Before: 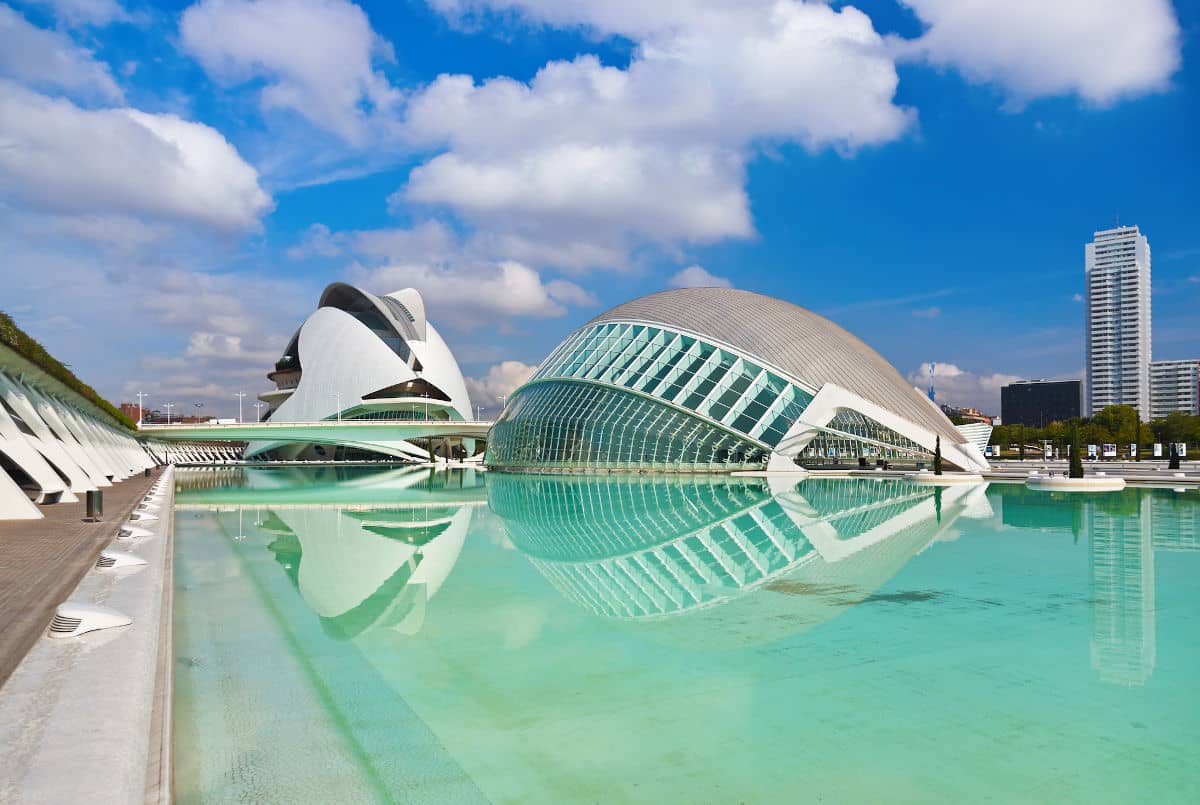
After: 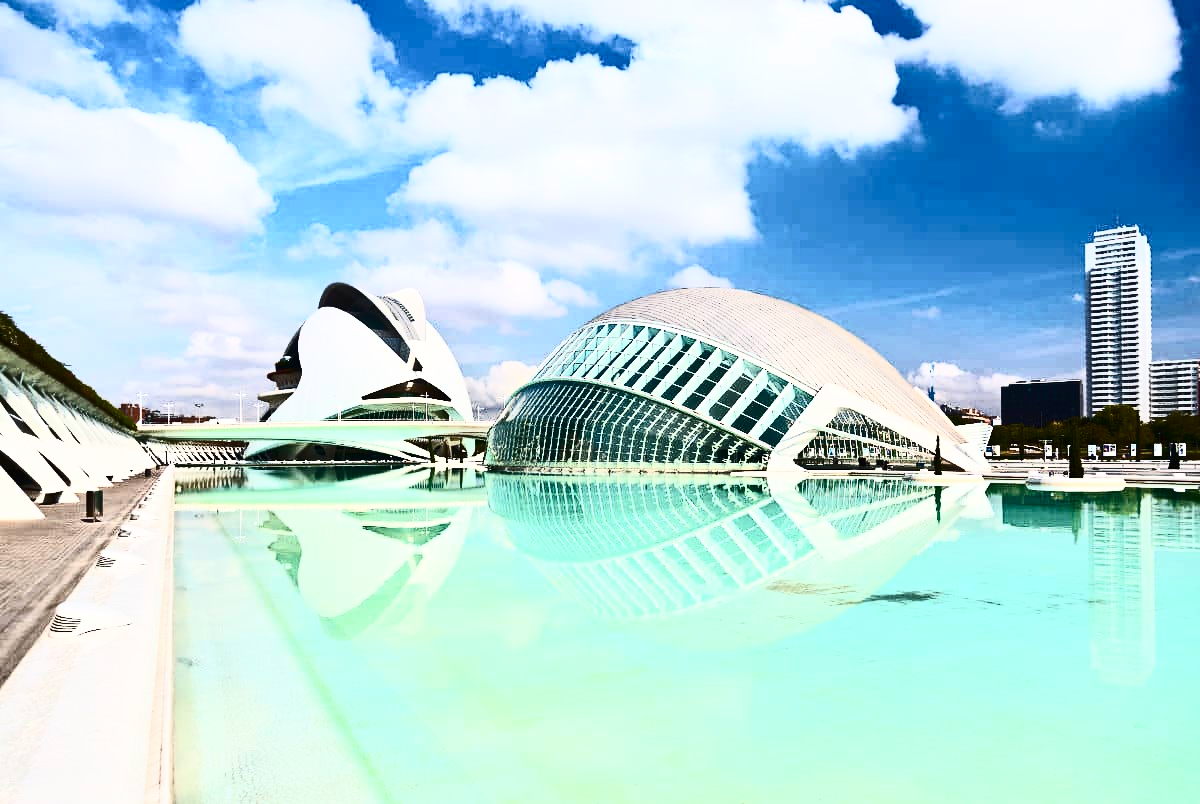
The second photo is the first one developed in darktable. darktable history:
contrast brightness saturation: contrast 0.935, brightness 0.193
crop: bottom 0.064%
